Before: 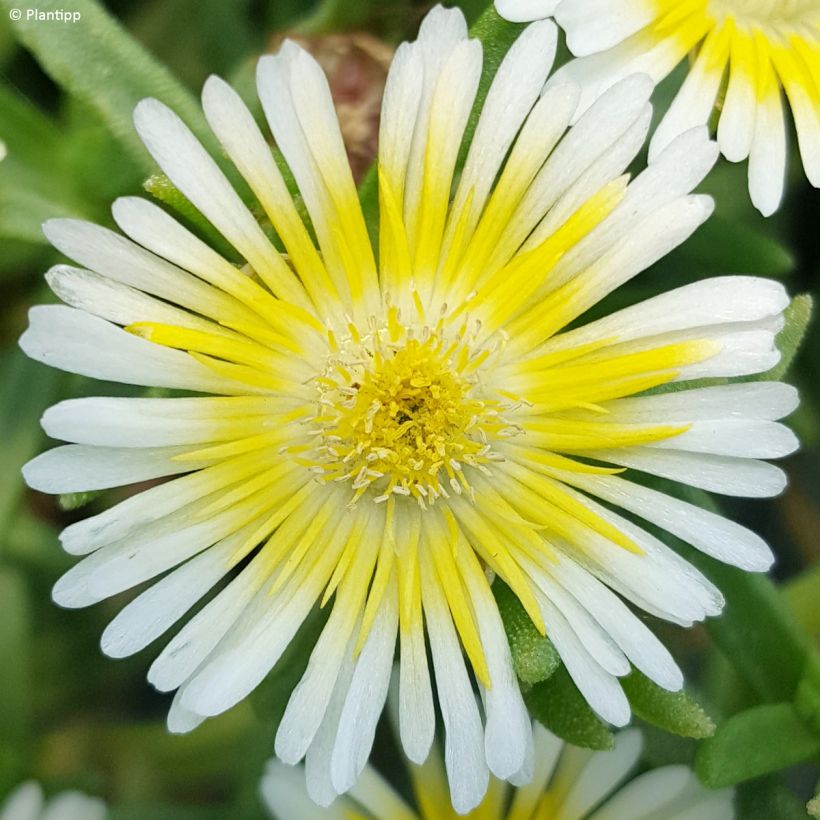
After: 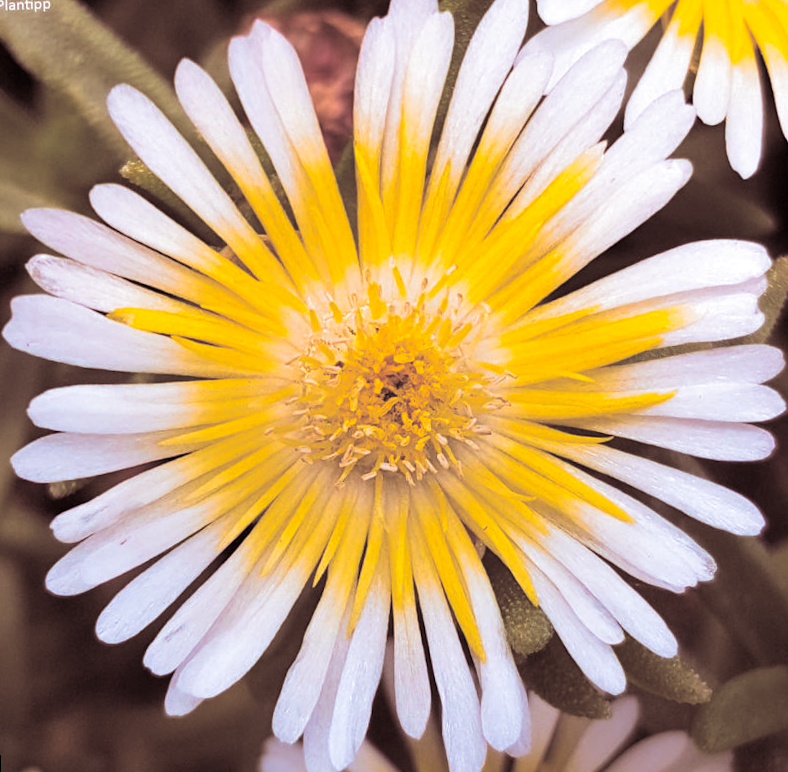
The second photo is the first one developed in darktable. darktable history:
split-toning: shadows › saturation 0.3, highlights › hue 180°, highlights › saturation 0.3, compress 0%
color correction: highlights a* 19.5, highlights b* -11.53, saturation 1.69
rotate and perspective: rotation -2.12°, lens shift (vertical) 0.009, lens shift (horizontal) -0.008, automatic cropping original format, crop left 0.036, crop right 0.964, crop top 0.05, crop bottom 0.959
